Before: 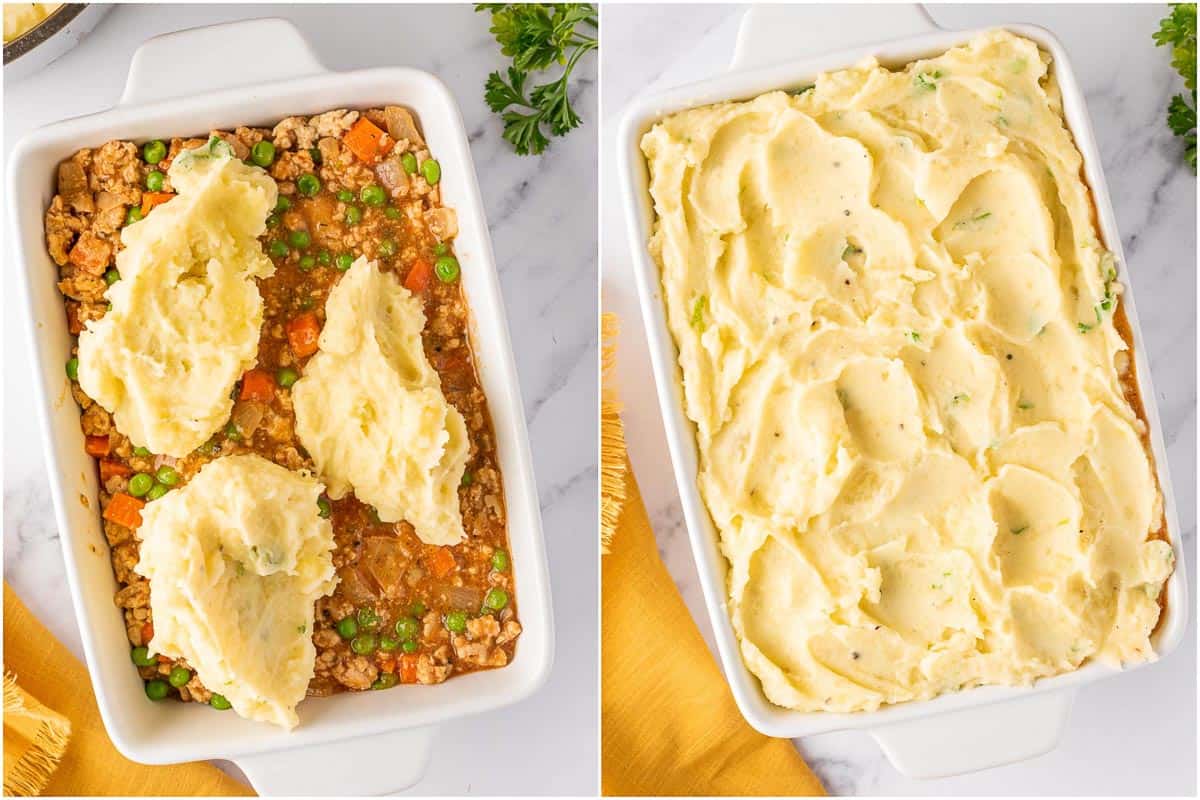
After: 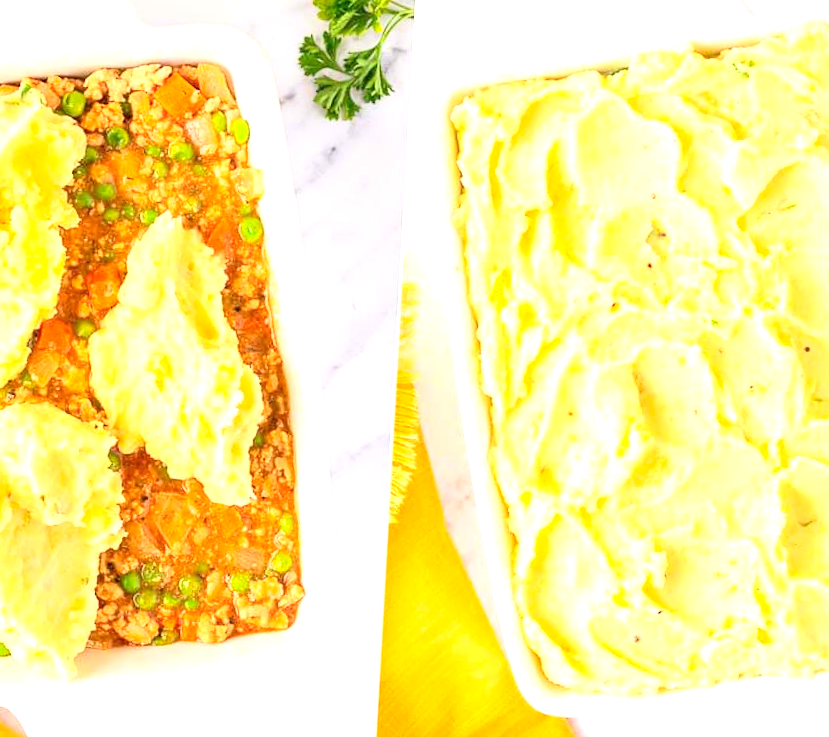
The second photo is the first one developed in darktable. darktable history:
contrast brightness saturation: contrast 0.2, brightness 0.16, saturation 0.22
crop and rotate: angle -3.27°, left 14.277%, top 0.028%, right 10.766%, bottom 0.028%
exposure: black level correction 0, exposure 1.015 EV, compensate exposure bias true, compensate highlight preservation false
